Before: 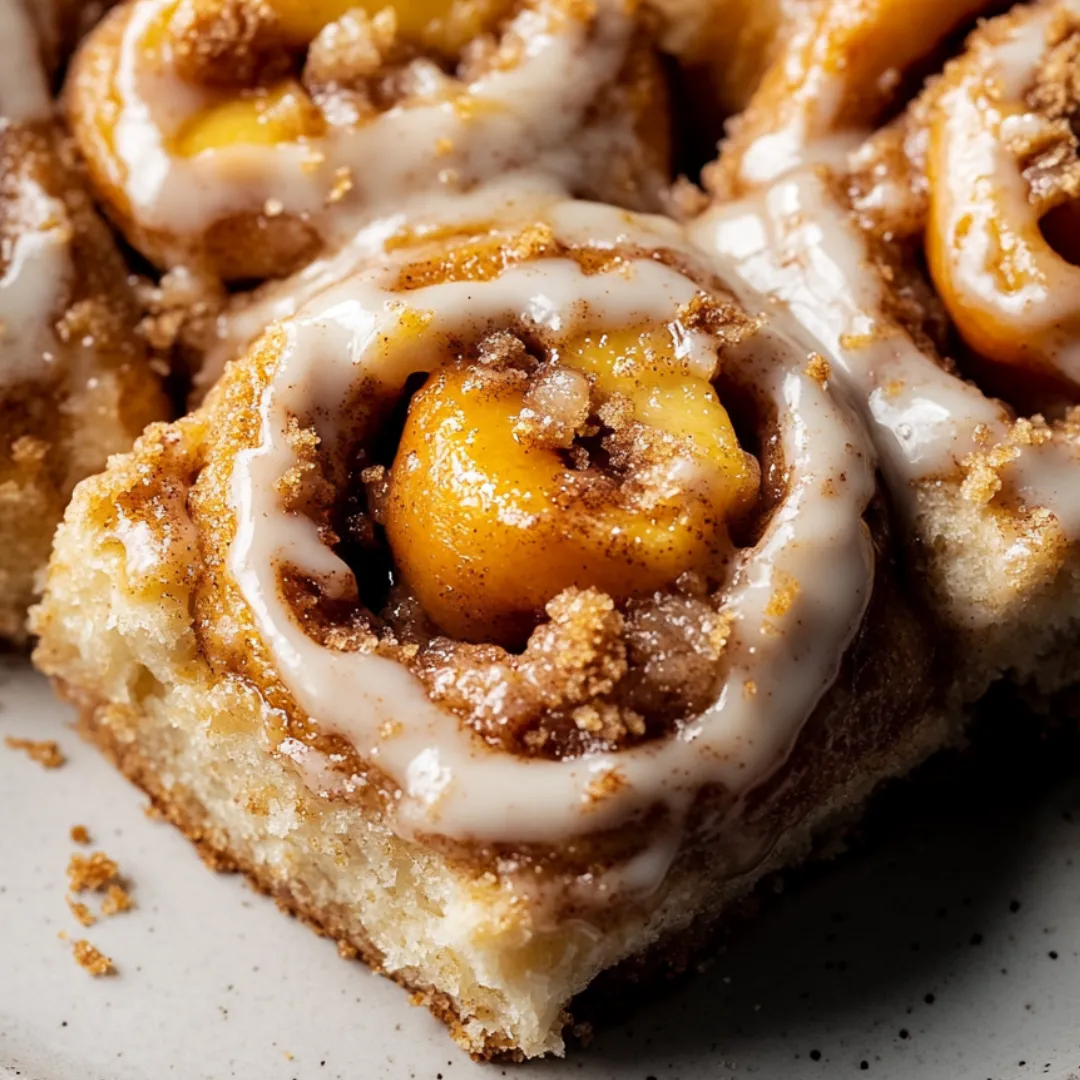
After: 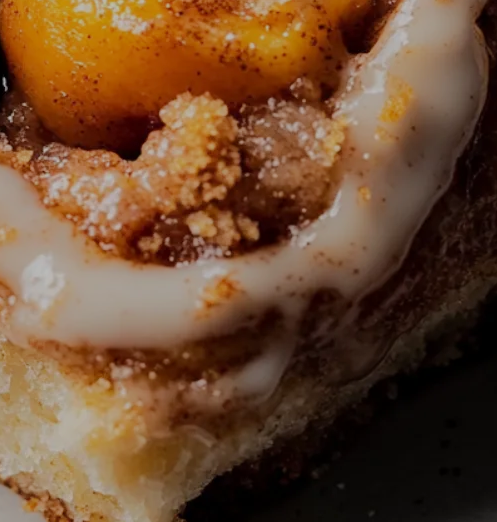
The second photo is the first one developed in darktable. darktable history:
tone equalizer: -8 EV -0.038 EV, -7 EV 0.032 EV, -6 EV -0.008 EV, -5 EV 0.005 EV, -4 EV -0.03 EV, -3 EV -0.231 EV, -2 EV -0.673 EV, -1 EV -0.985 EV, +0 EV -0.971 EV, edges refinement/feathering 500, mask exposure compensation -1.57 EV, preserve details no
crop: left 35.815%, top 45.776%, right 18.123%, bottom 5.88%
